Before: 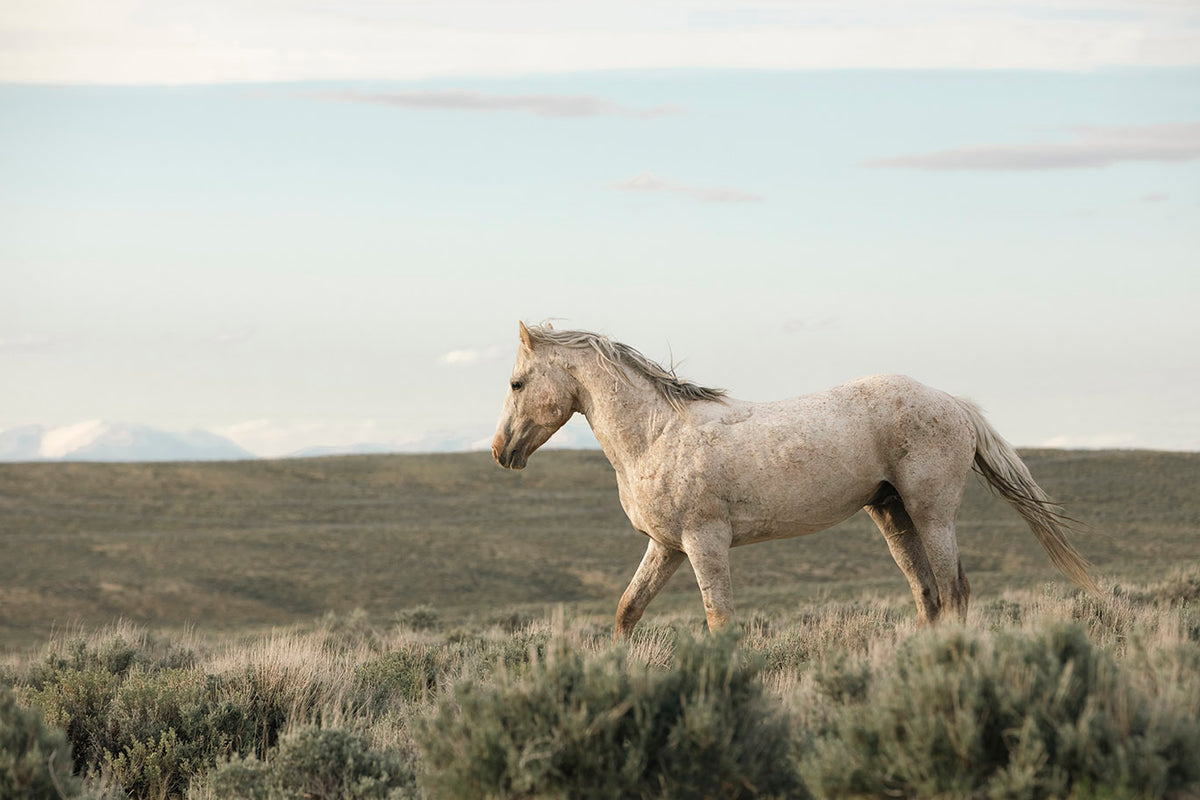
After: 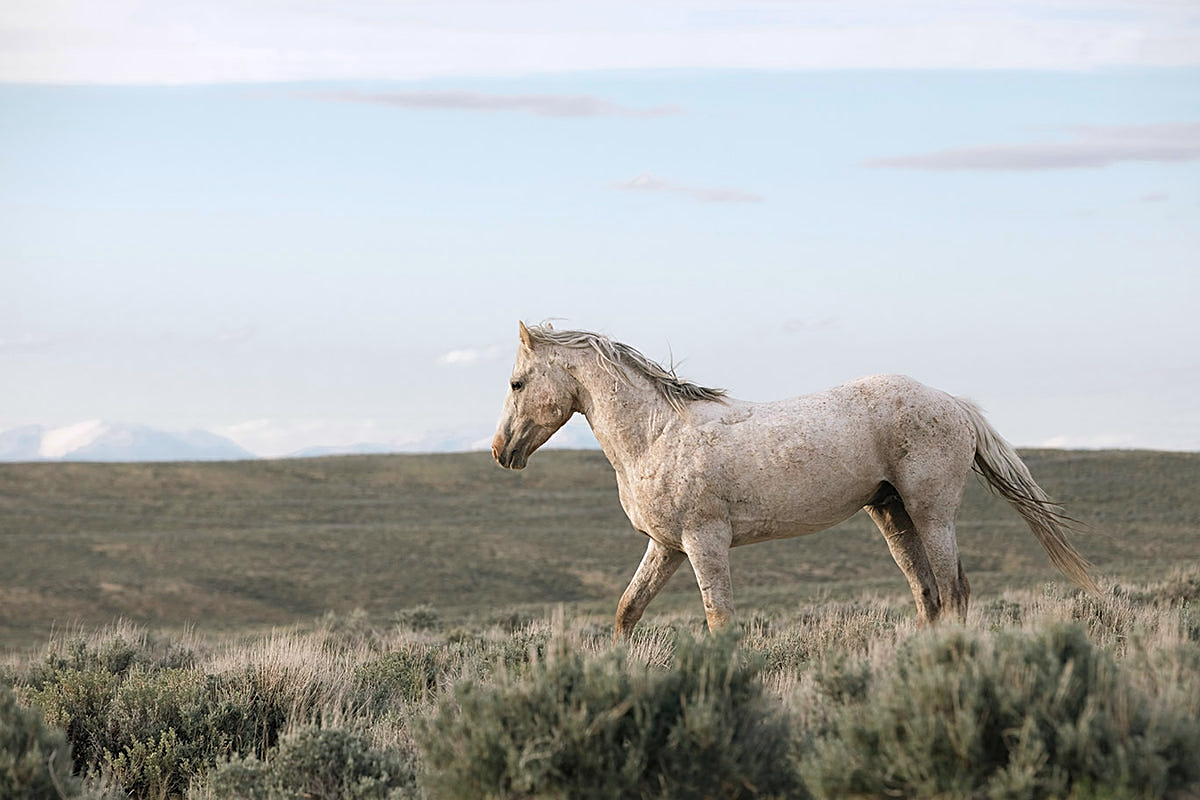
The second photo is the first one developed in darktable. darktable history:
sharpen: amount 0.55
white balance: red 0.984, blue 1.059
